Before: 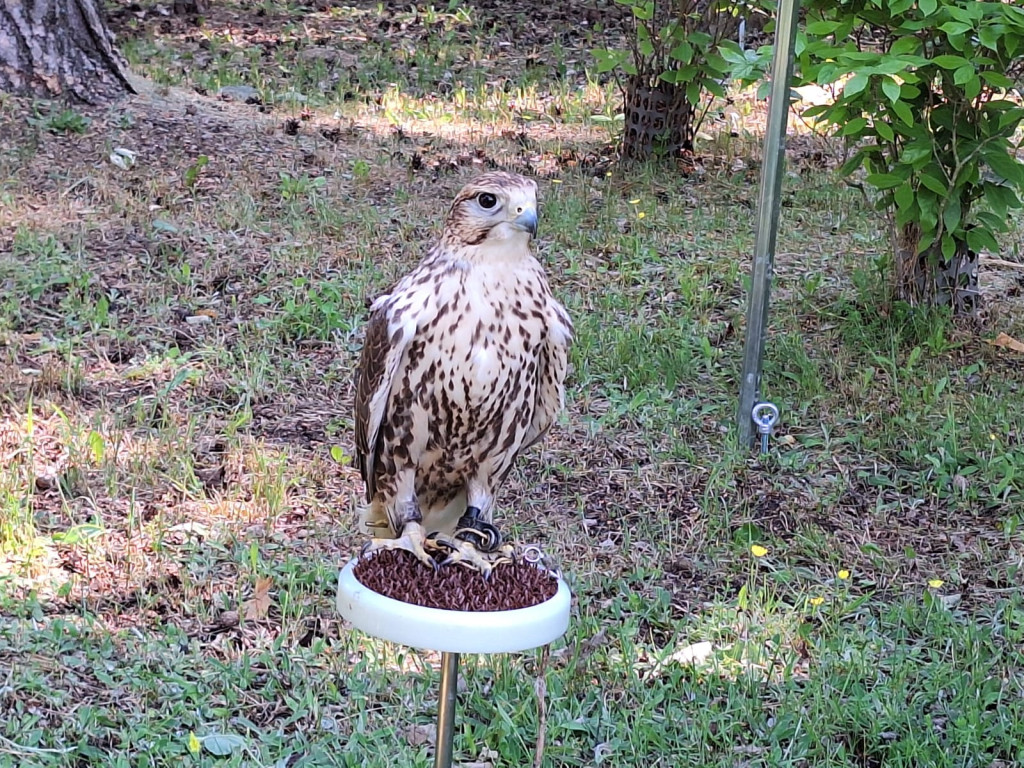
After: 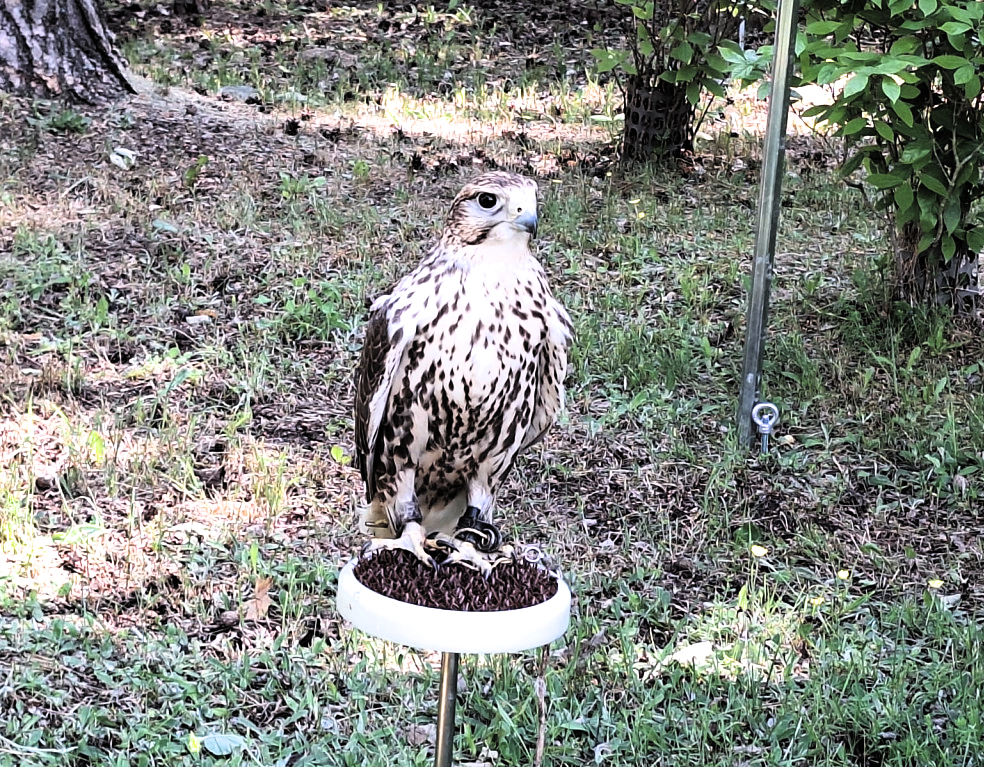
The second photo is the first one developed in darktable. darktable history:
crop: right 3.847%, bottom 0.039%
exposure: black level correction -0.026, exposure -0.117 EV, compensate exposure bias true, compensate highlight preservation false
color balance rgb: shadows lift › chroma 0.667%, shadows lift › hue 111.28°, perceptual saturation grading › global saturation -2.54%, perceptual saturation grading › shadows -1.28%, perceptual brilliance grading › global brilliance 14.966%, perceptual brilliance grading › shadows -34.903%
filmic rgb: black relative exposure -5.52 EV, white relative exposure 2.52 EV, target black luminance 0%, hardness 4.51, latitude 66.93%, contrast 1.458, shadows ↔ highlights balance -4.02%
